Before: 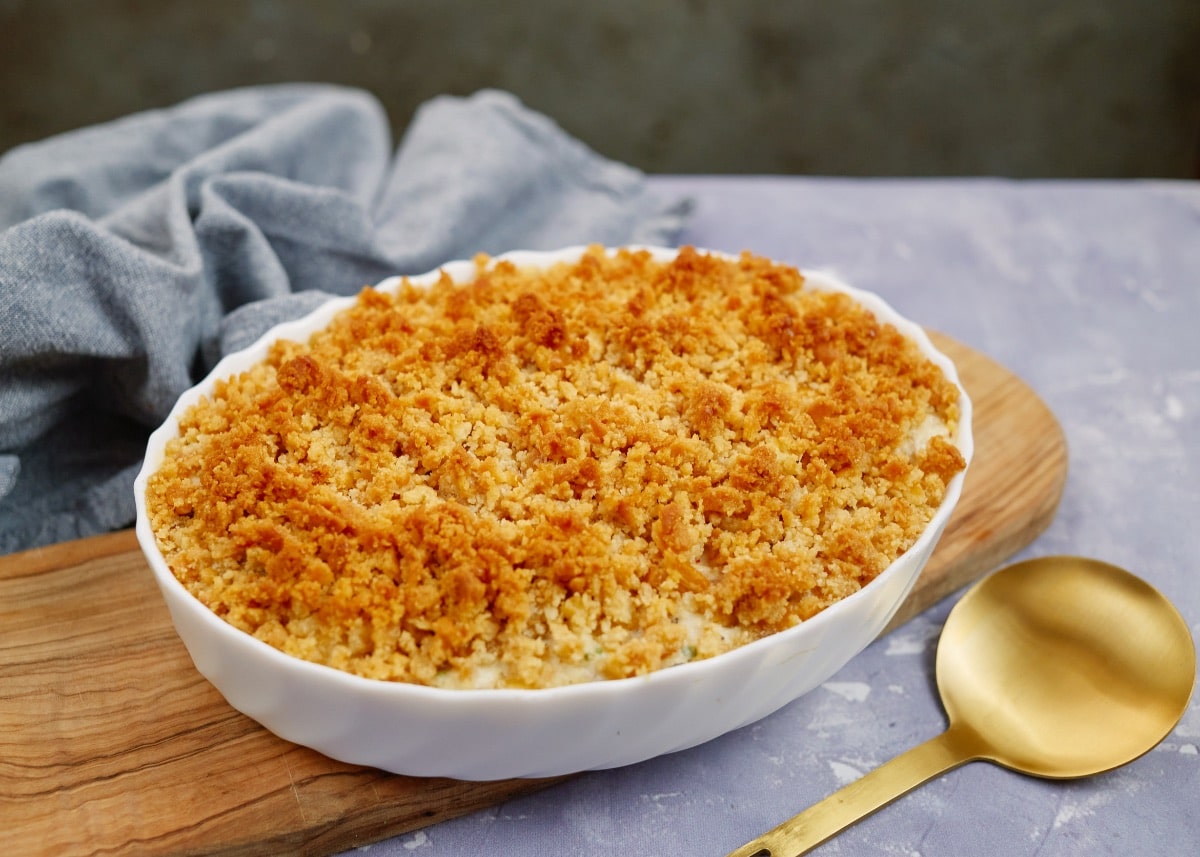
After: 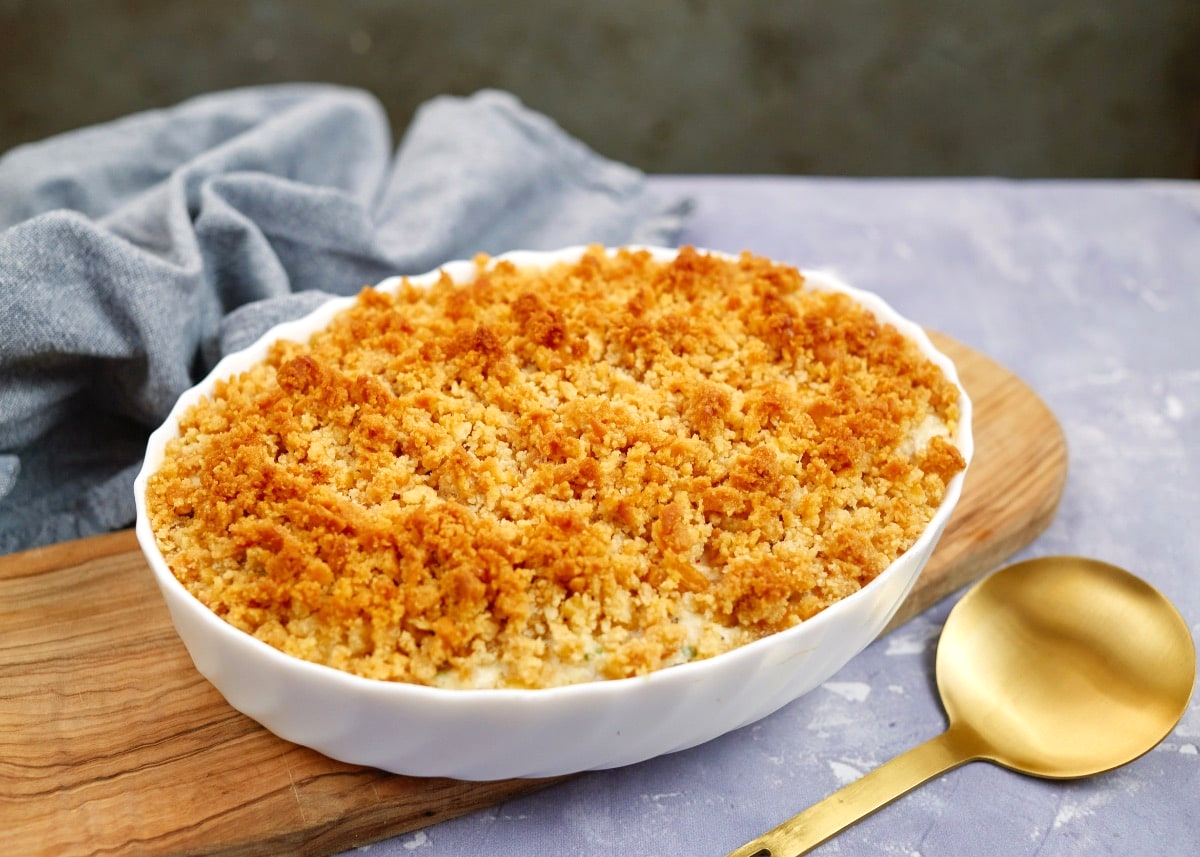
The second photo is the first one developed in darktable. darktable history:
exposure: exposure 0.297 EV, compensate highlight preservation false
